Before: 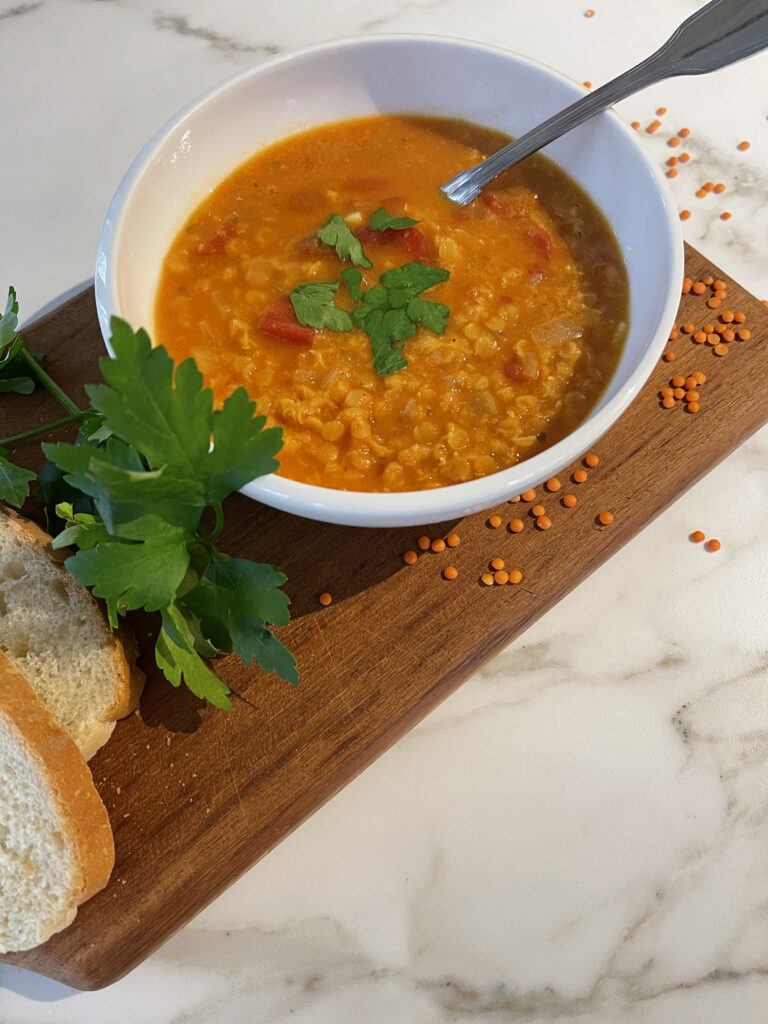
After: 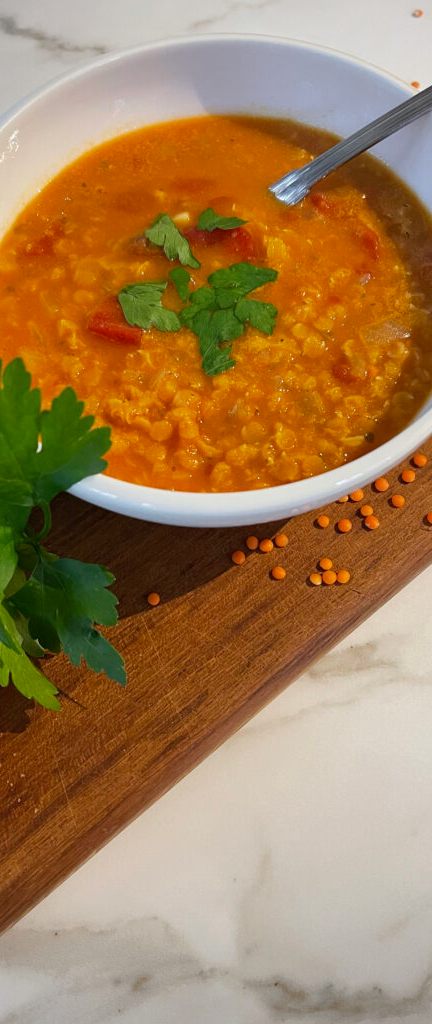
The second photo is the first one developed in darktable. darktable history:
crop and rotate: left 22.516%, right 21.234%
vignetting: fall-off radius 60.92%
